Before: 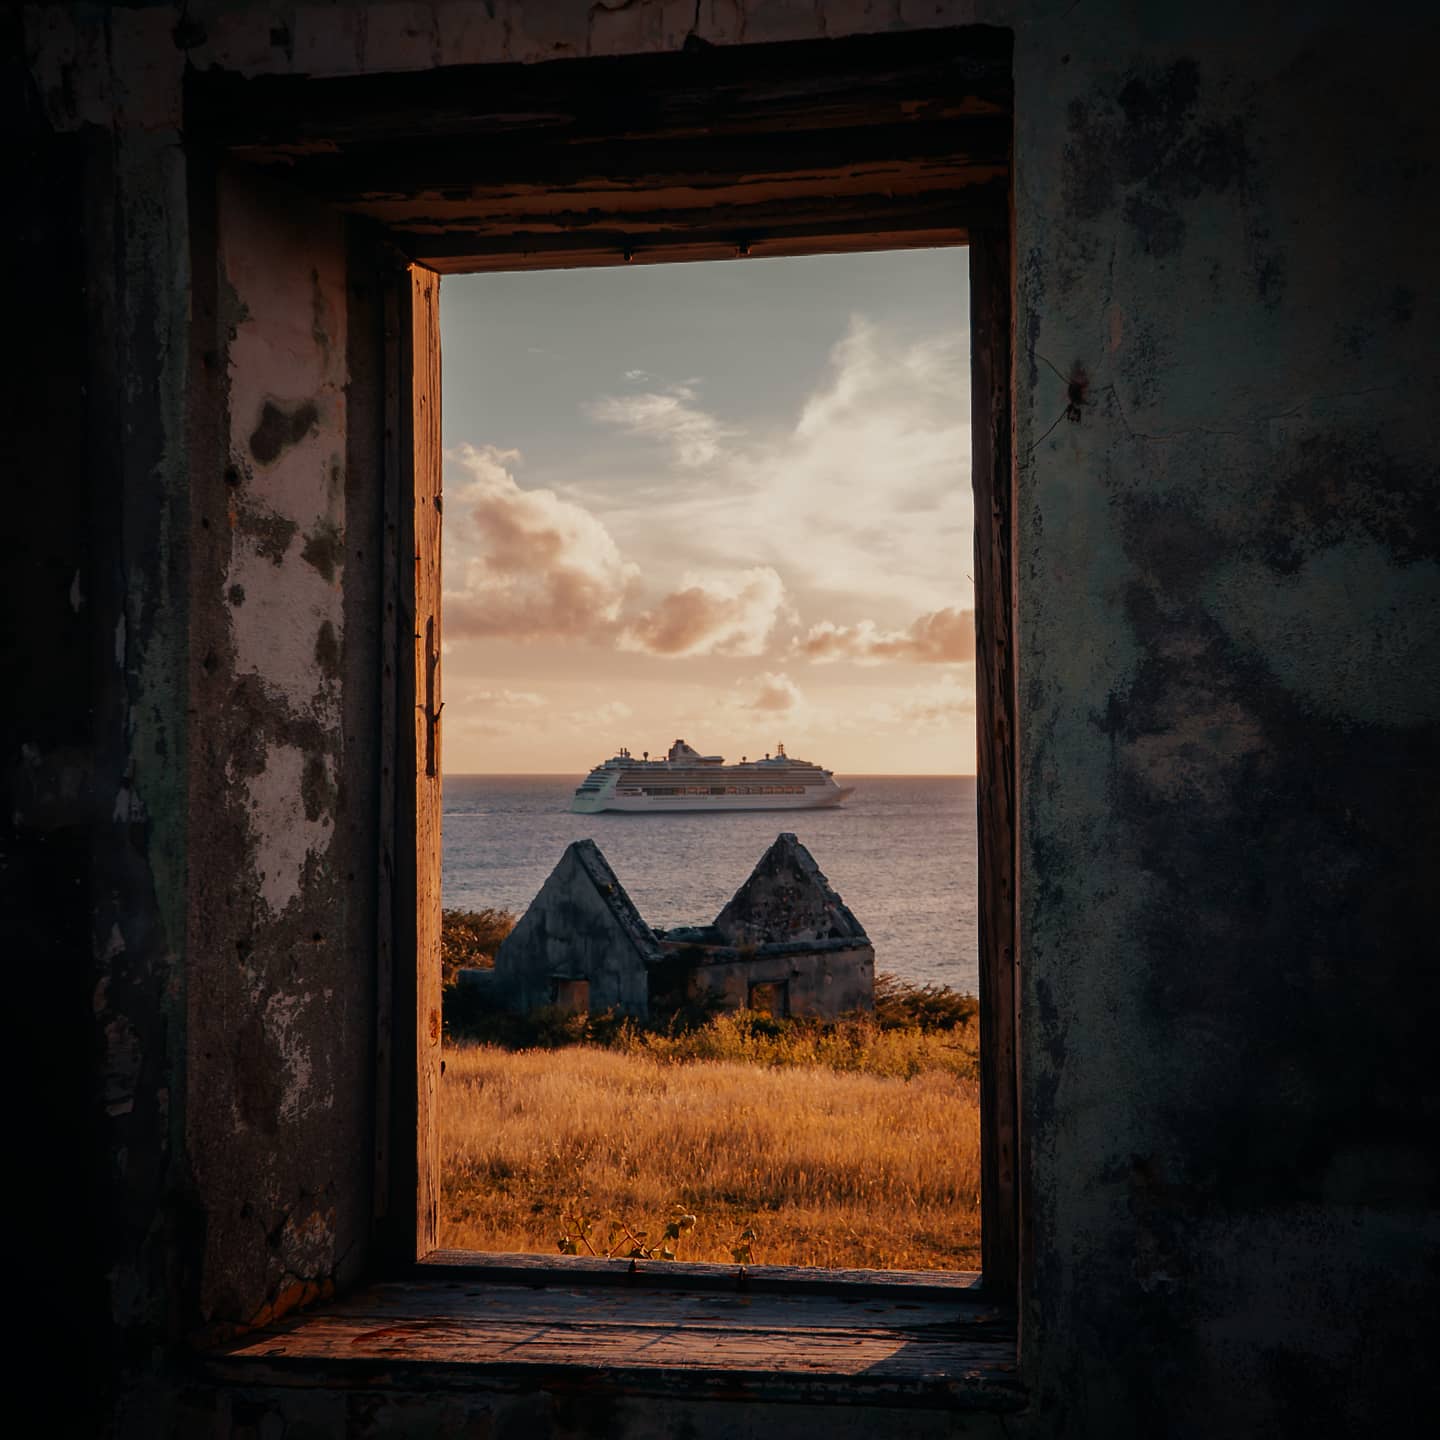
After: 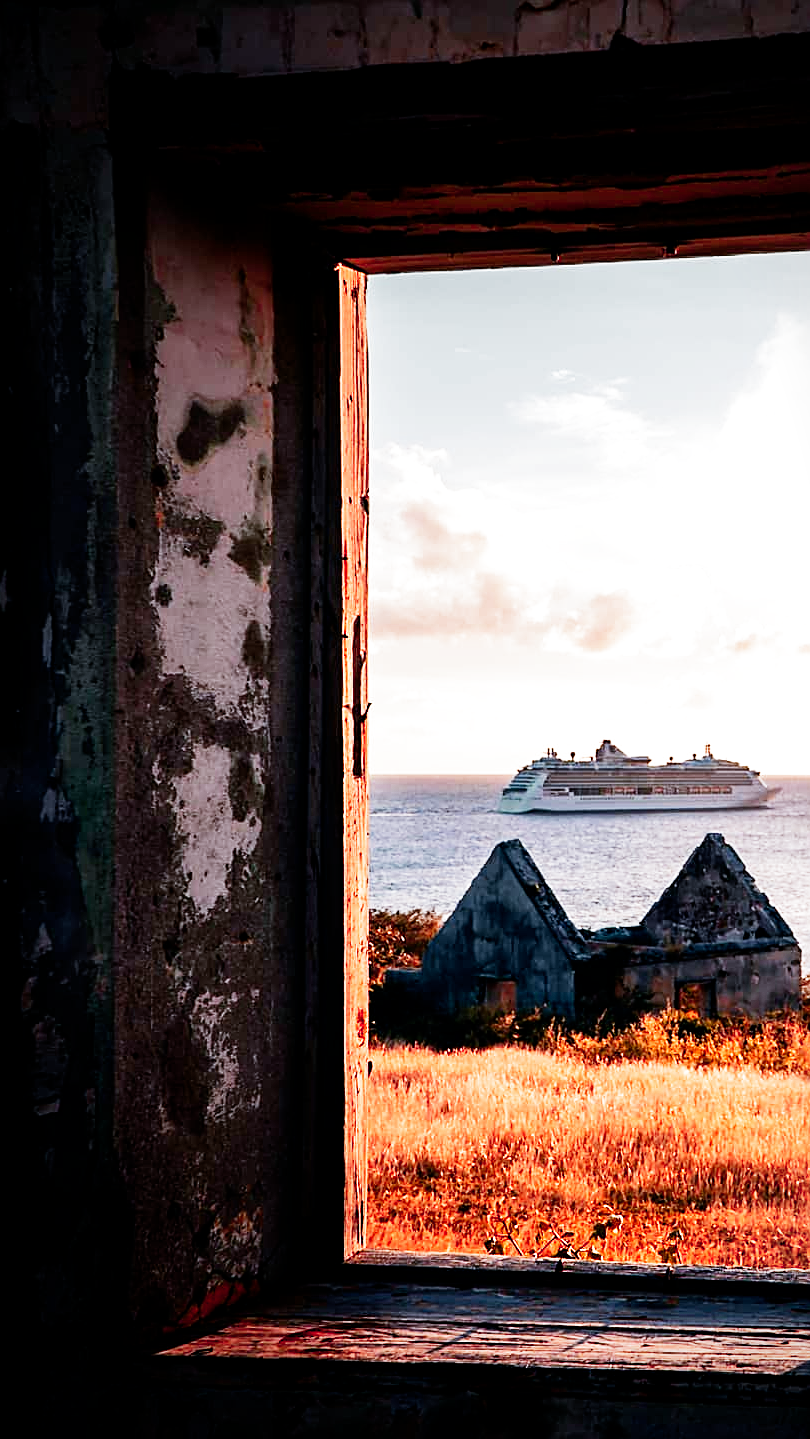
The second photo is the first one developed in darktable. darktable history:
crop: left 5.114%, right 38.589%
exposure: black level correction 0, exposure 0.9 EV, compensate highlight preservation false
tone equalizer: -8 EV -0.417 EV, -7 EV -0.389 EV, -6 EV -0.333 EV, -5 EV -0.222 EV, -3 EV 0.222 EV, -2 EV 0.333 EV, -1 EV 0.389 EV, +0 EV 0.417 EV, edges refinement/feathering 500, mask exposure compensation -1.57 EV, preserve details no
vignetting: fall-off start 97%, fall-off radius 100%, width/height ratio 0.609, unbound false
white balance: red 0.931, blue 1.11
sharpen: on, module defaults
filmic rgb: middle gray luminance 12.74%, black relative exposure -10.13 EV, white relative exposure 3.47 EV, threshold 6 EV, target black luminance 0%, hardness 5.74, latitude 44.69%, contrast 1.221, highlights saturation mix 5%, shadows ↔ highlights balance 26.78%, add noise in highlights 0, preserve chrominance no, color science v3 (2019), use custom middle-gray values true, iterations of high-quality reconstruction 0, contrast in highlights soft, enable highlight reconstruction true
color zones: curves: ch1 [(0.239, 0.552) (0.75, 0.5)]; ch2 [(0.25, 0.462) (0.749, 0.457)], mix 25.94%
